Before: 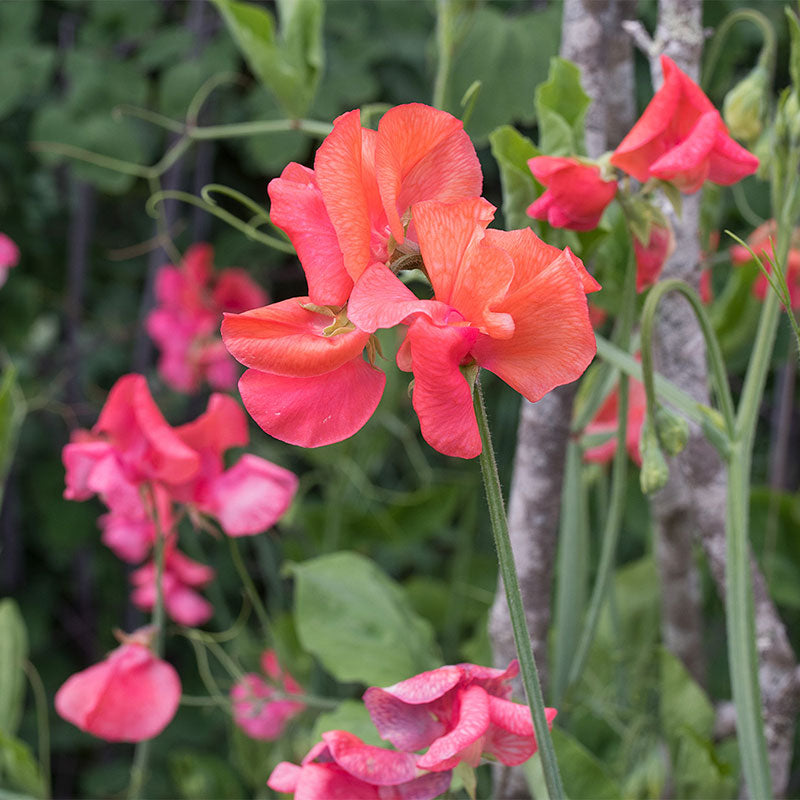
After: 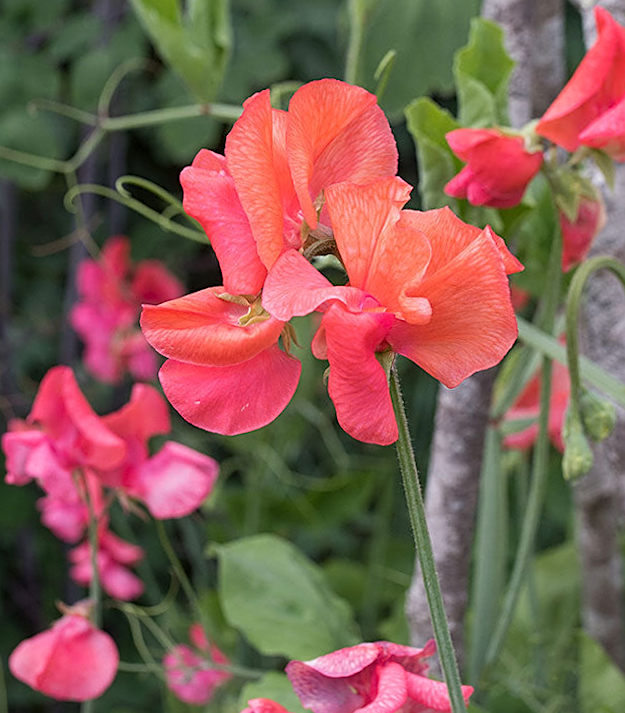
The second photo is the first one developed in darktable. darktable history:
sharpen: on, module defaults
tone equalizer: on, module defaults
crop and rotate: angle 1°, left 4.281%, top 0.642%, right 11.383%, bottom 2.486%
rotate and perspective: rotation 0.062°, lens shift (vertical) 0.115, lens shift (horizontal) -0.133, crop left 0.047, crop right 0.94, crop top 0.061, crop bottom 0.94
